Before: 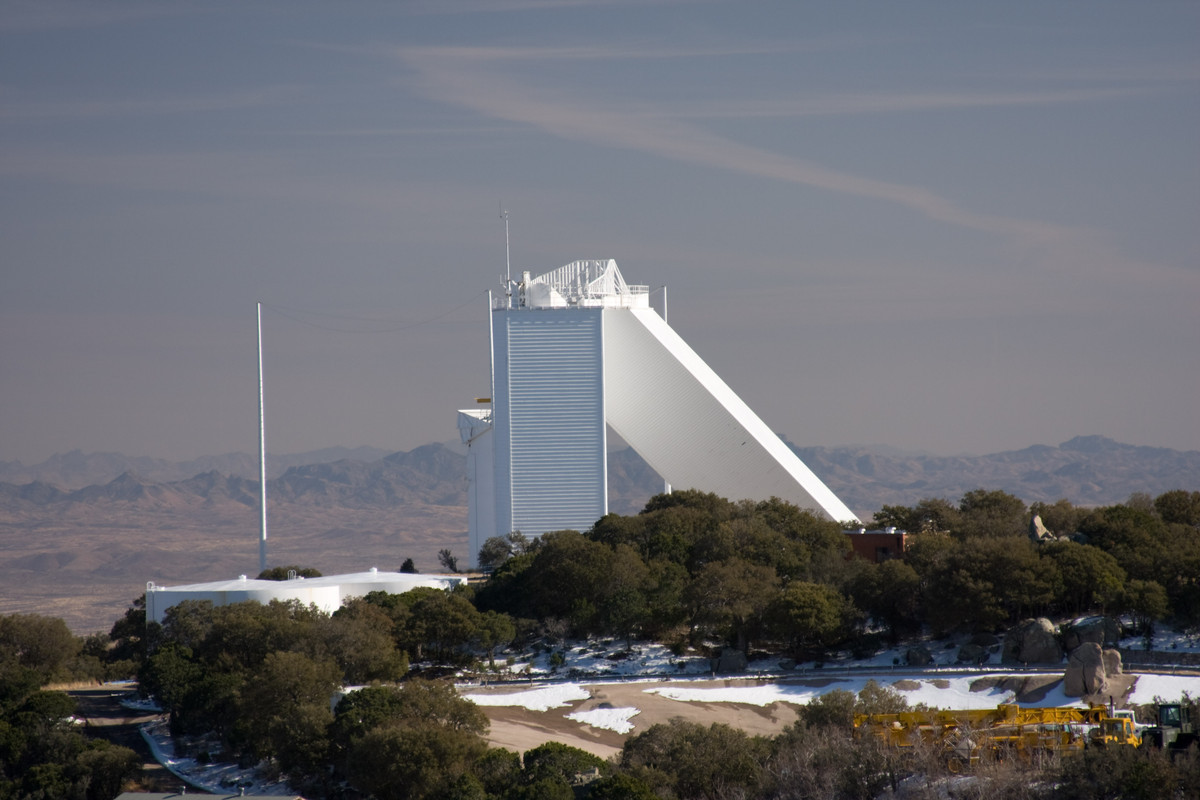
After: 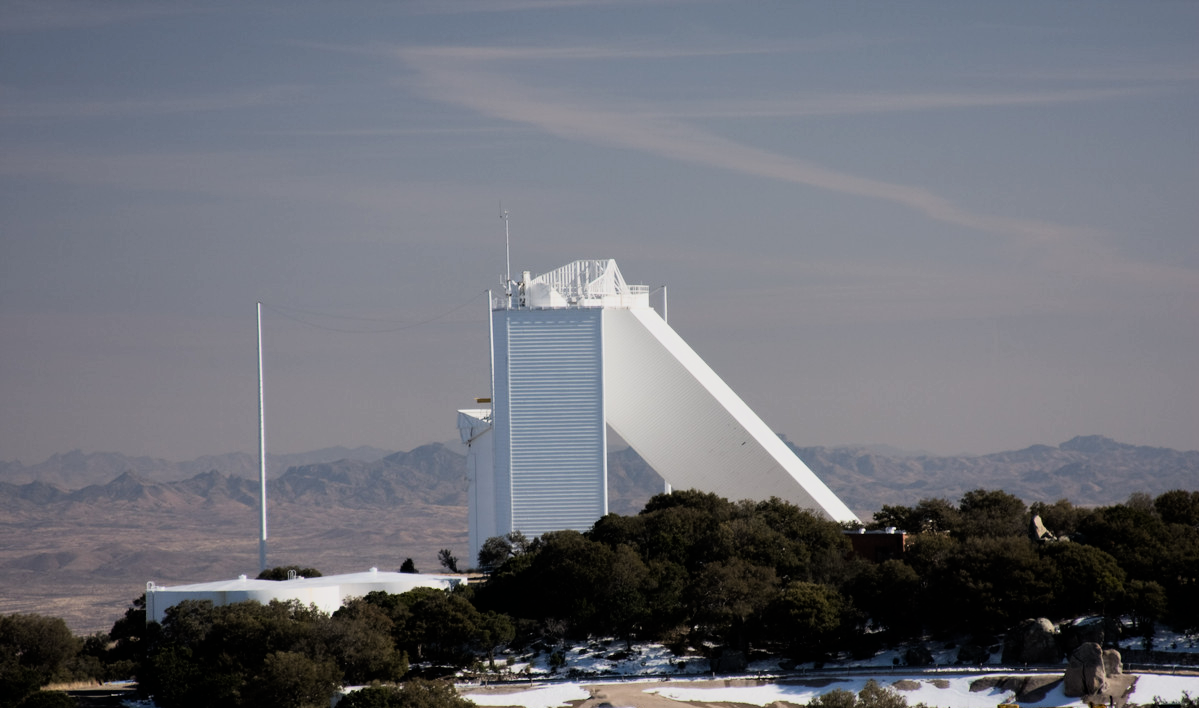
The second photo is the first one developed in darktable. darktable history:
crop and rotate: top 0%, bottom 11.49%
filmic rgb: hardness 4.17, contrast 1.364, color science v6 (2022)
